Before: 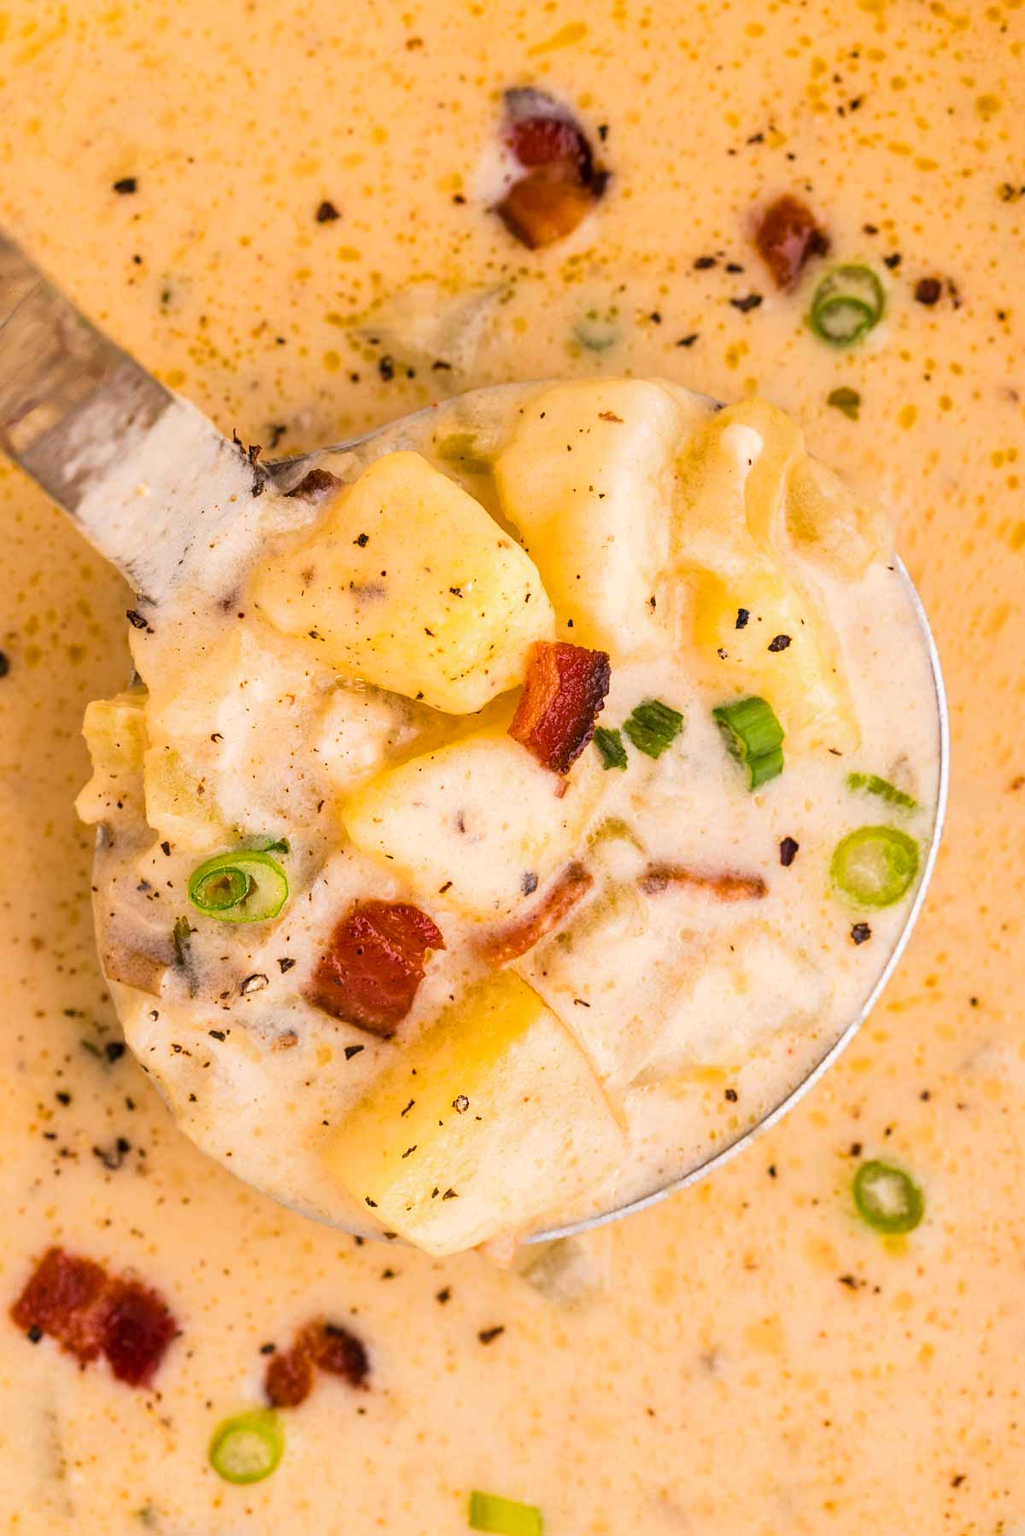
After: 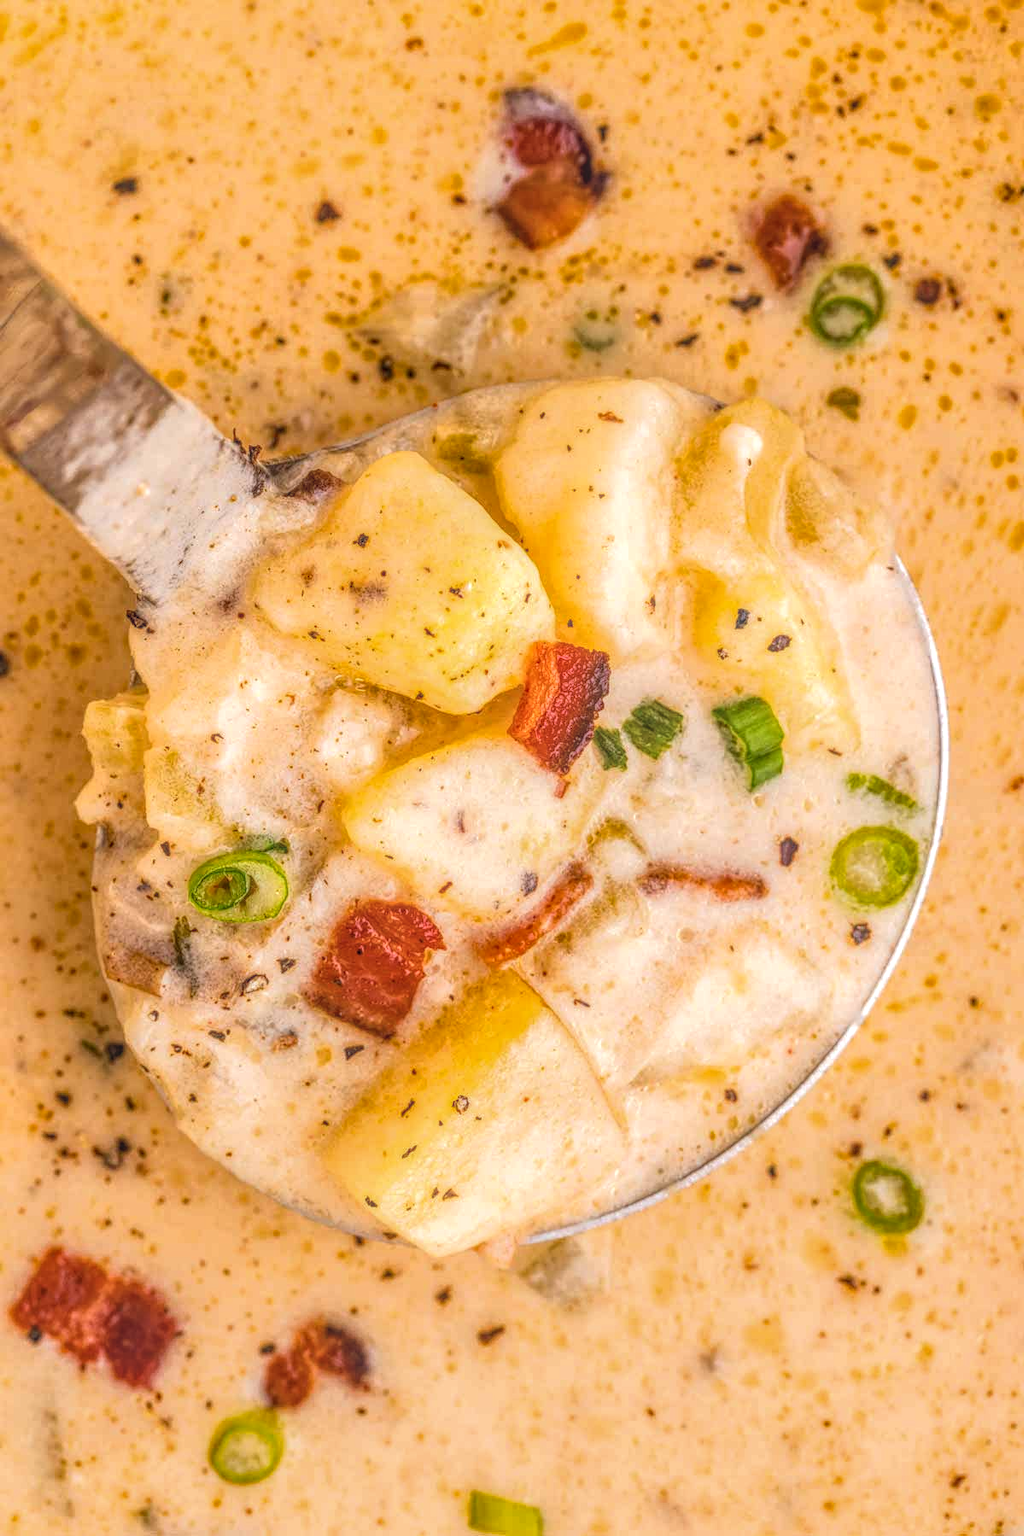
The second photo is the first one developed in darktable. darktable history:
shadows and highlights: shadows 20.55, highlights -20.99, soften with gaussian
local contrast: highlights 20%, shadows 30%, detail 200%, midtone range 0.2
bloom: size 15%, threshold 97%, strength 7%
